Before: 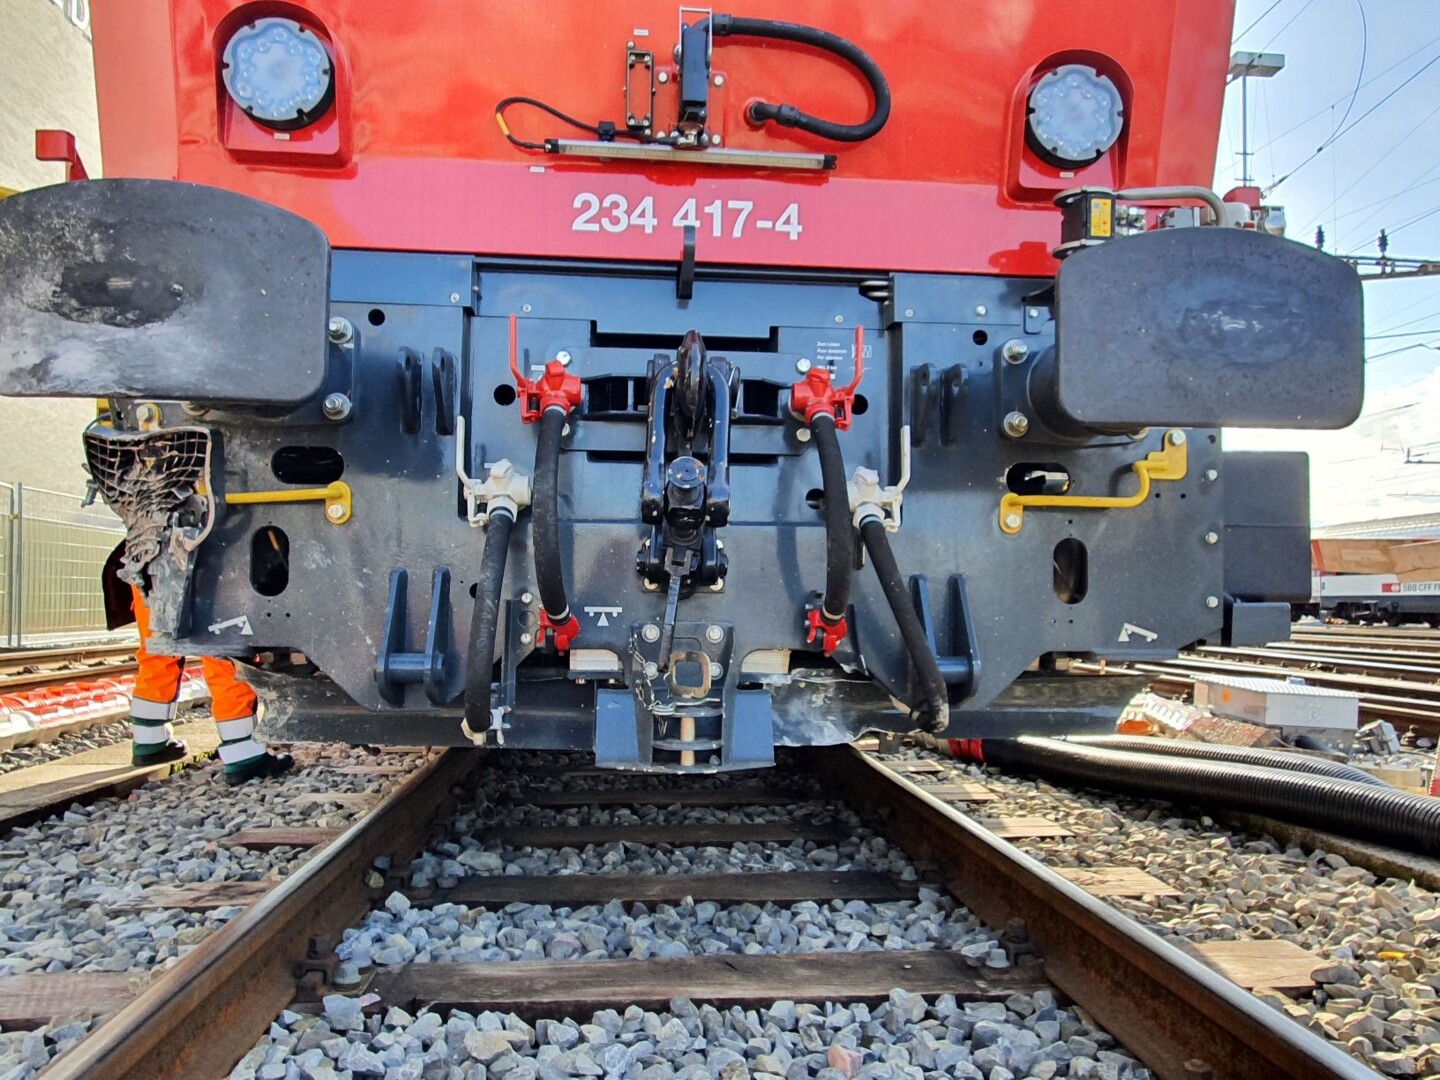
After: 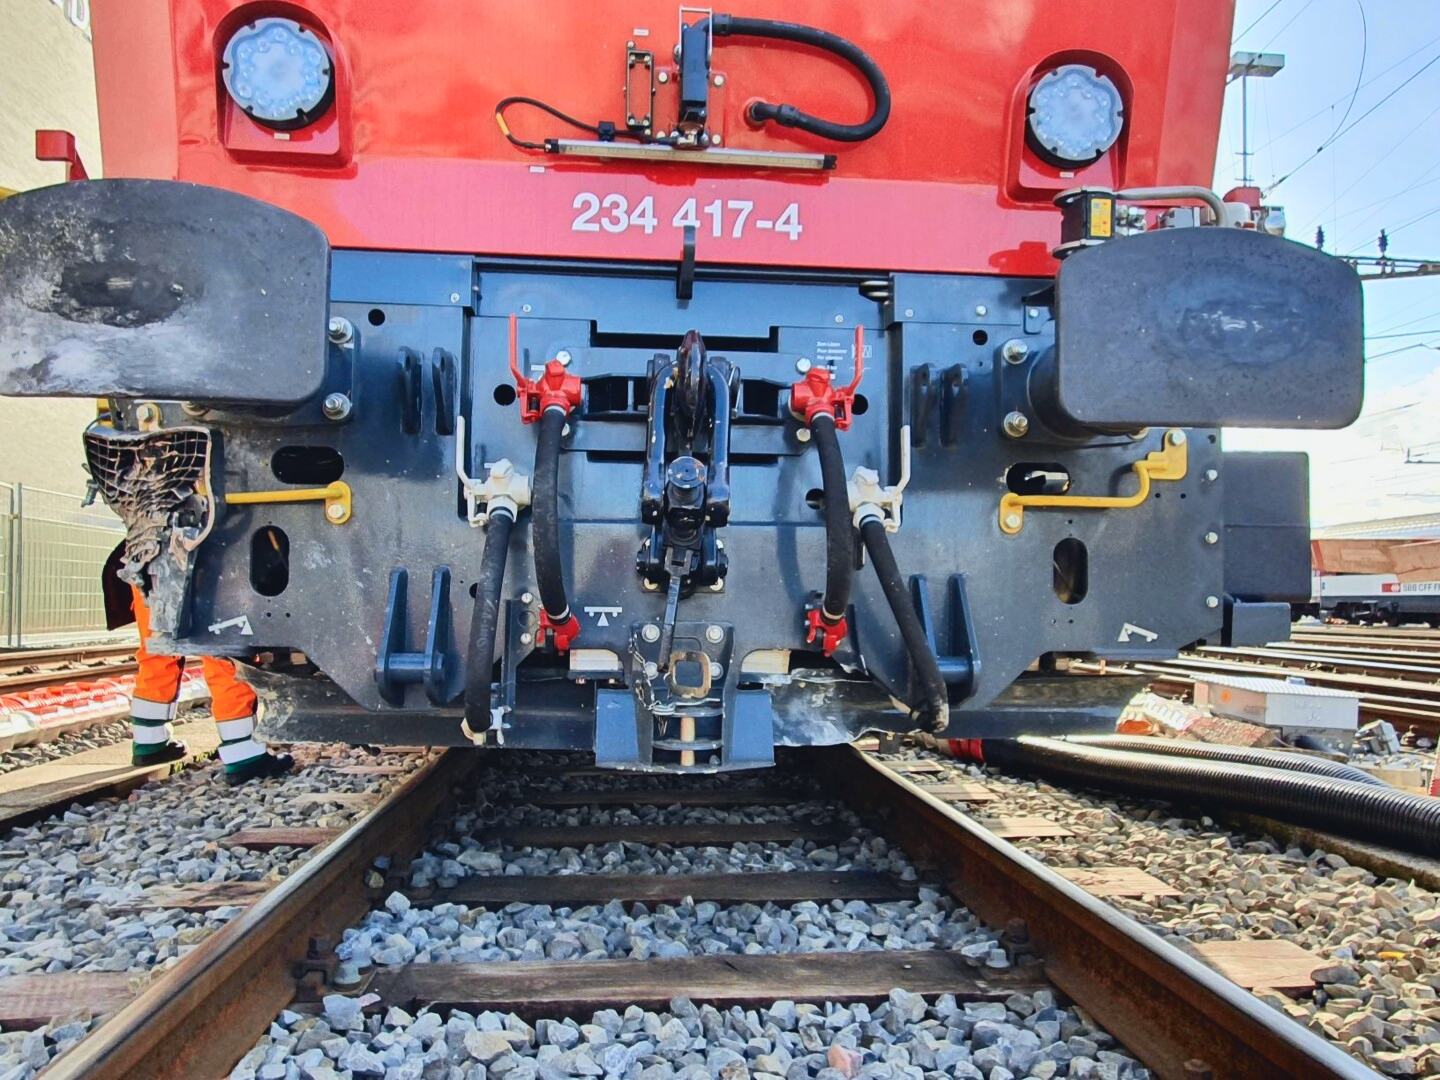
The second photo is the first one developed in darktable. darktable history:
tone curve: curves: ch0 [(0, 0.045) (0.155, 0.169) (0.46, 0.466) (0.751, 0.788) (1, 0.961)]; ch1 [(0, 0) (0.43, 0.408) (0.472, 0.469) (0.505, 0.503) (0.553, 0.563) (0.592, 0.581) (0.631, 0.625) (1, 1)]; ch2 [(0, 0) (0.505, 0.495) (0.55, 0.557) (0.583, 0.573) (1, 1)], color space Lab, independent channels, preserve colors none
